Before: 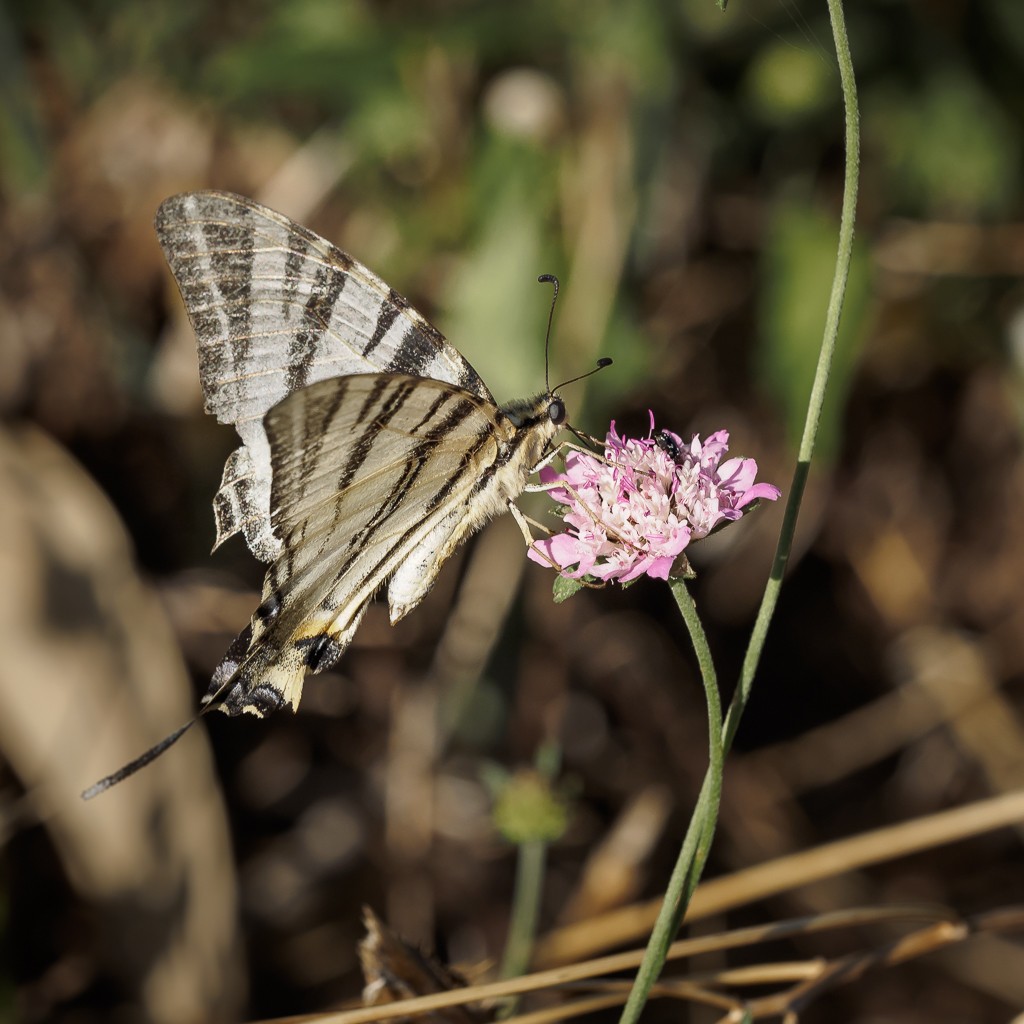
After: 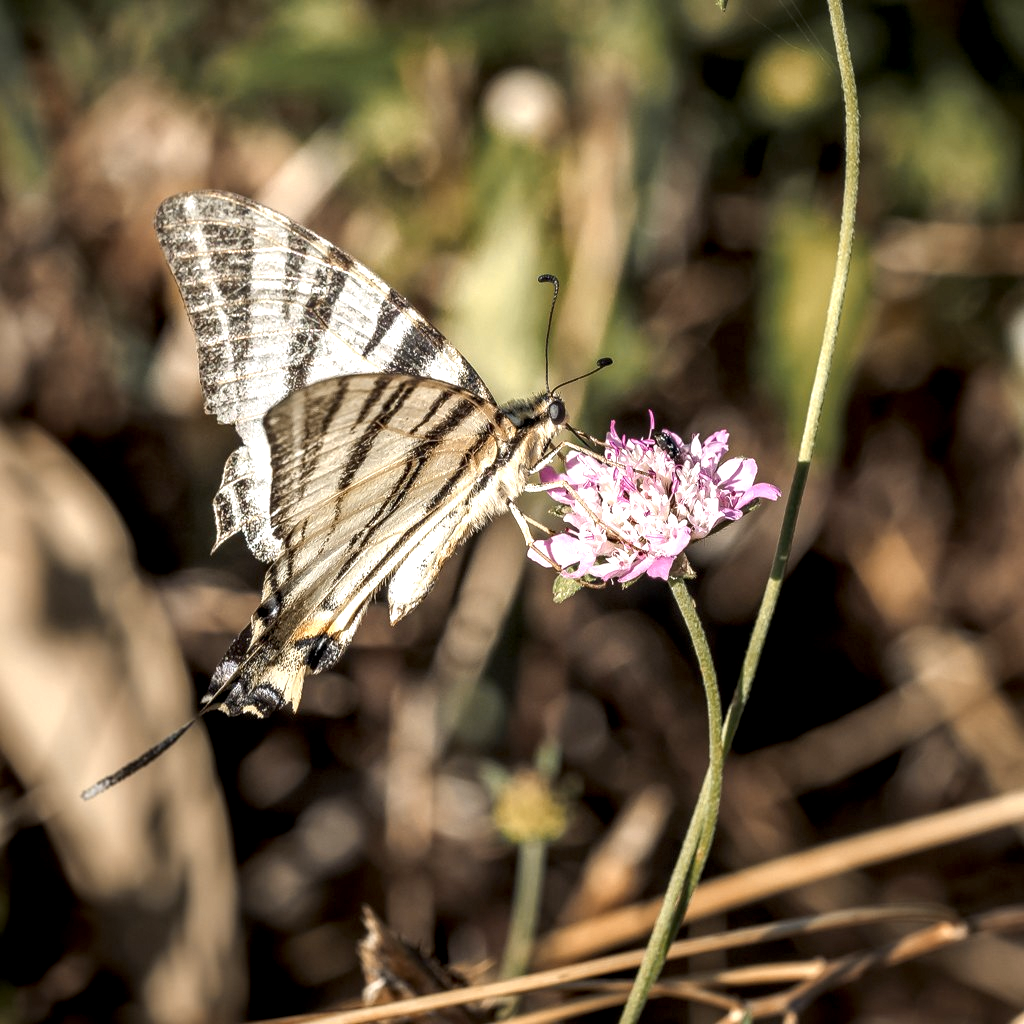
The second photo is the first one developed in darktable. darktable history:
local contrast: detail 150%
exposure: exposure 0.606 EV, compensate highlight preservation false
color zones: curves: ch2 [(0, 0.5) (0.143, 0.5) (0.286, 0.416) (0.429, 0.5) (0.571, 0.5) (0.714, 0.5) (0.857, 0.5) (1, 0.5)]
